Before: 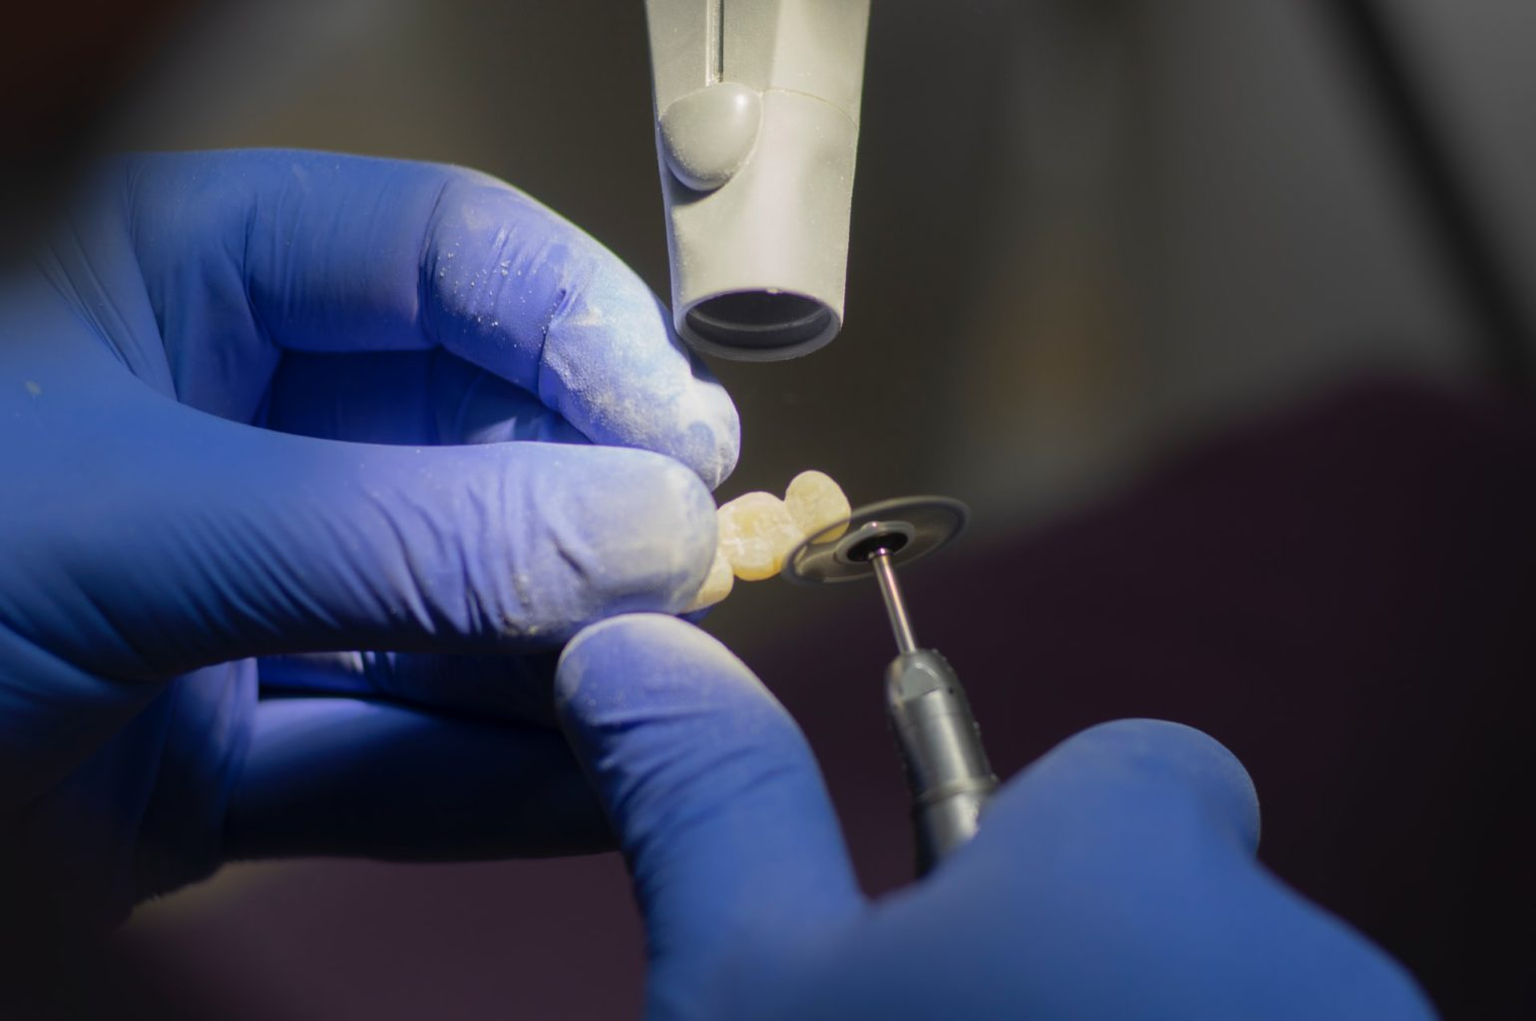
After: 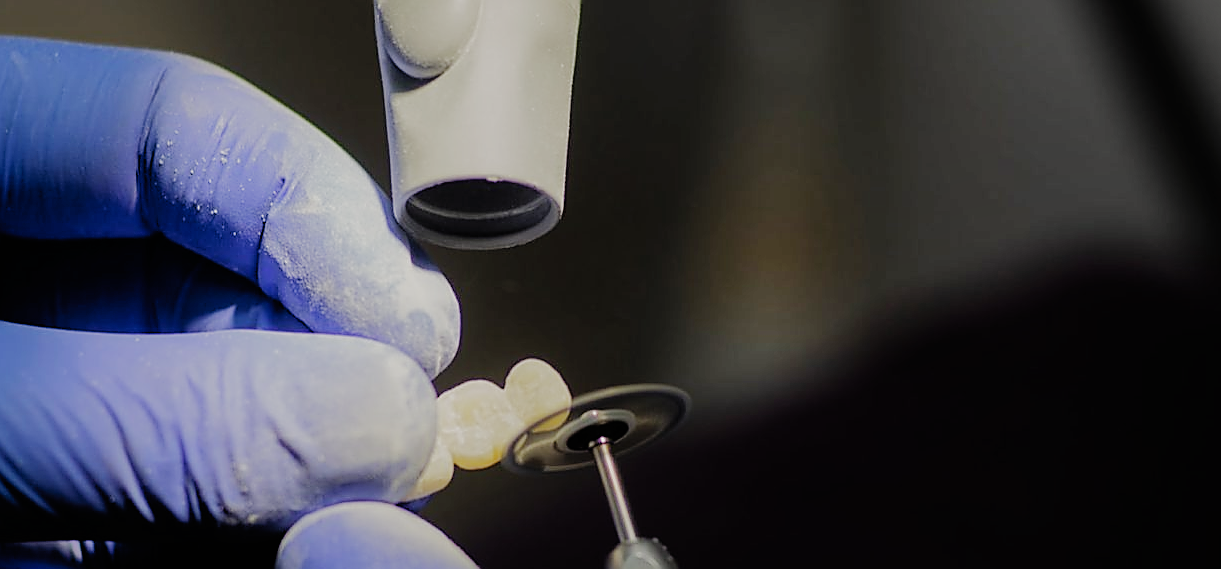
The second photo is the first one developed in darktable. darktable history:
crop: left 18.332%, top 11.077%, right 2.37%, bottom 33.297%
tone equalizer: -8 EV -0.753 EV, -7 EV -0.71 EV, -6 EV -0.625 EV, -5 EV -0.38 EV, -3 EV 0.401 EV, -2 EV 0.6 EV, -1 EV 0.683 EV, +0 EV 0.769 EV, edges refinement/feathering 500, mask exposure compensation -1.57 EV, preserve details no
filmic rgb: black relative exposure -7.65 EV, white relative exposure 4.56 EV, hardness 3.61, contrast 1.052, add noise in highlights 0.001, preserve chrominance no, color science v3 (2019), use custom middle-gray values true, contrast in highlights soft
sharpen: radius 1.421, amount 1.249, threshold 0.702
shadows and highlights: shadows 39.35, highlights -60.05
color correction: highlights b* 2.98
